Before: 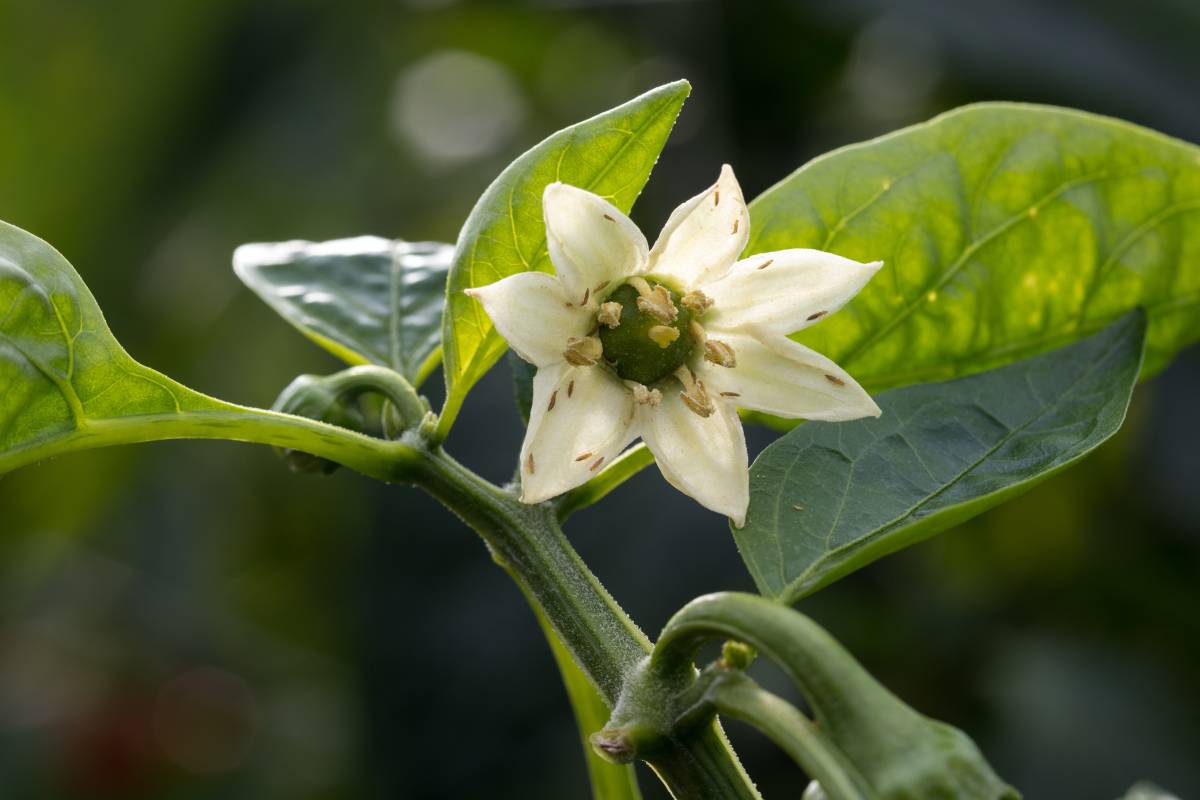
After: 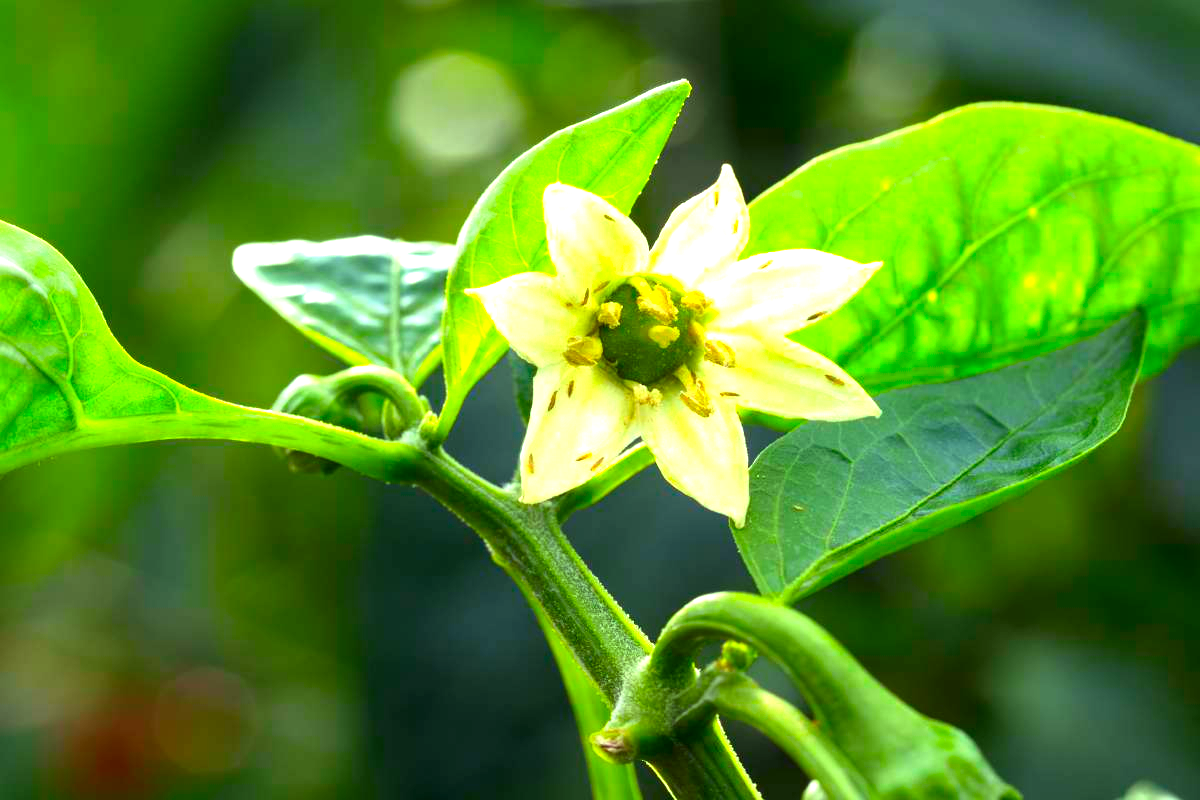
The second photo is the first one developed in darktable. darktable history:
color correction: highlights a* -10.77, highlights b* 9.8, saturation 1.72
exposure: black level correction 0, exposure 1.45 EV, compensate exposure bias true, compensate highlight preservation false
color balance rgb: perceptual saturation grading › global saturation -3%
